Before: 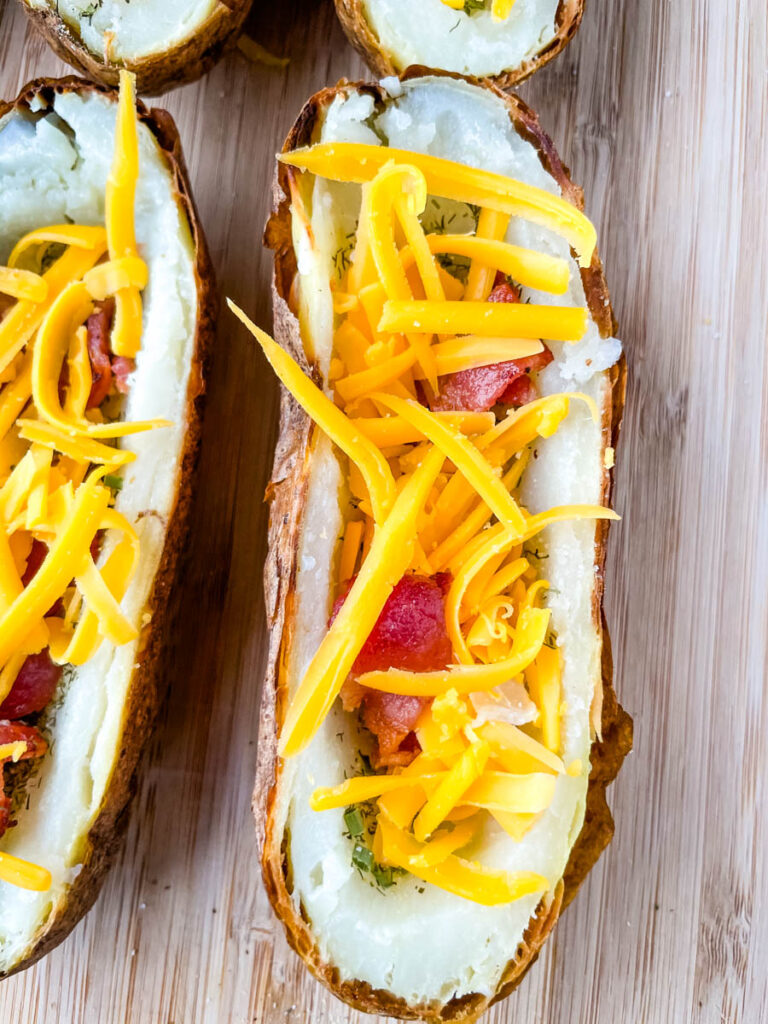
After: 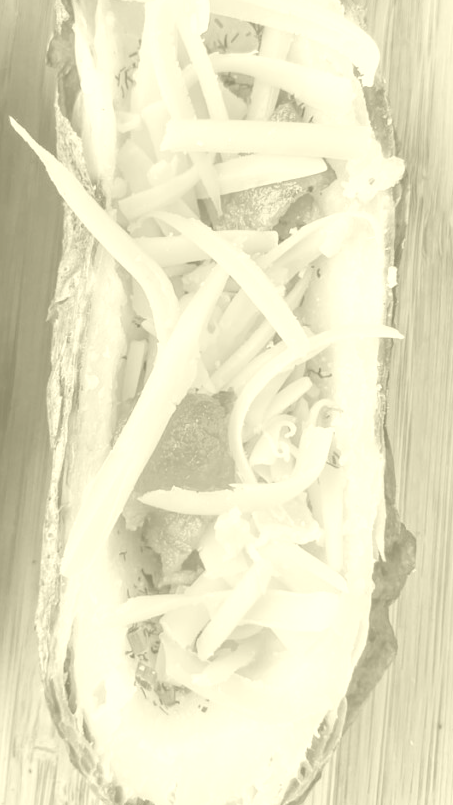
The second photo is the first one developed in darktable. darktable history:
crop and rotate: left 28.256%, top 17.734%, right 12.656%, bottom 3.573%
colorize: hue 43.2°, saturation 40%, version 1
